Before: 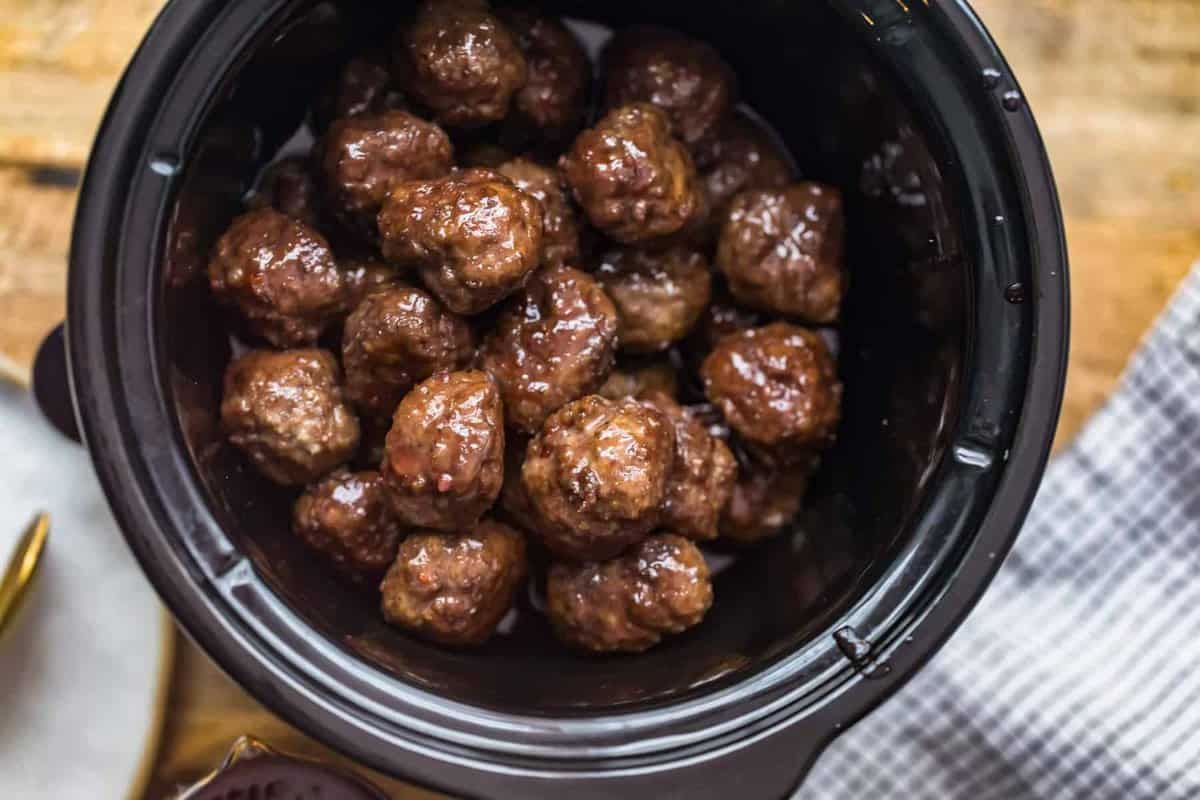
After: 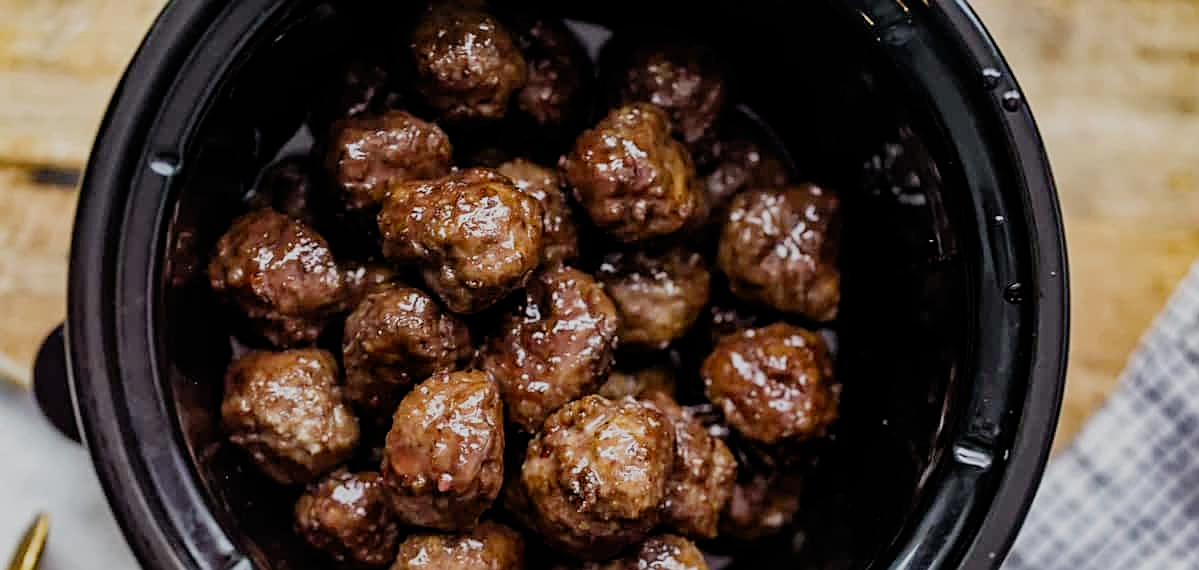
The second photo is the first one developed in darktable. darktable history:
filmic rgb: black relative exposure -6.75 EV, white relative exposure 4.56 EV, hardness 3.23, preserve chrominance no, color science v4 (2020), contrast in shadows soft
sharpen: on, module defaults
crop: right 0.001%, bottom 28.672%
contrast brightness saturation: contrast 0.047
